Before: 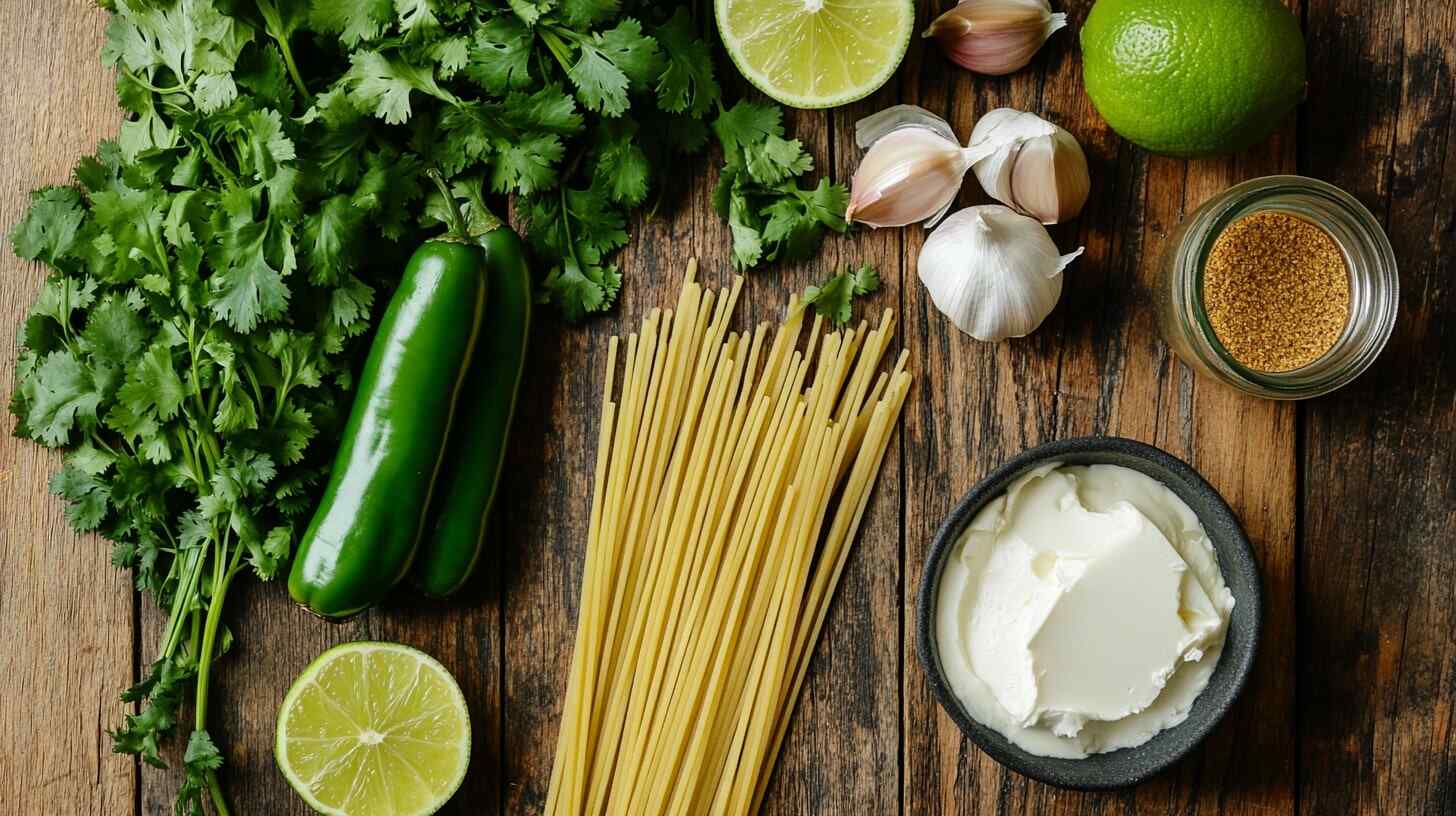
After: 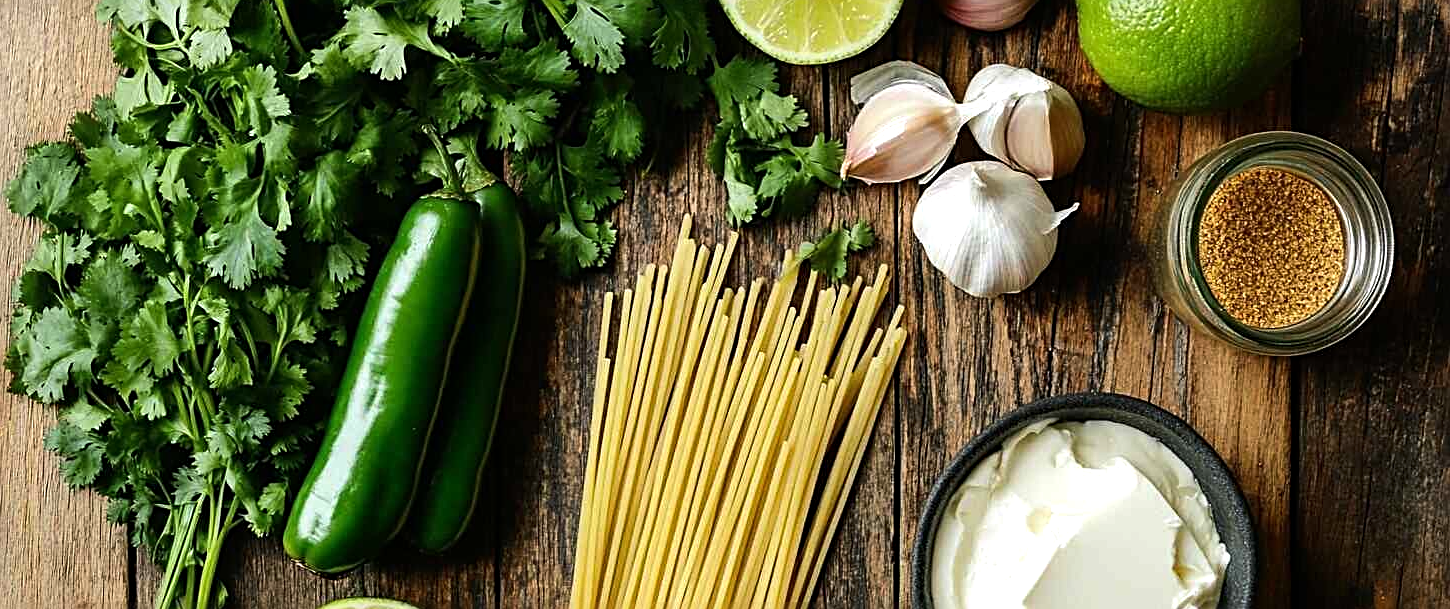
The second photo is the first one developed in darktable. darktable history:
sharpen: radius 2.767
crop: left 0.387%, top 5.469%, bottom 19.809%
tone equalizer: -8 EV -0.417 EV, -7 EV -0.389 EV, -6 EV -0.333 EV, -5 EV -0.222 EV, -3 EV 0.222 EV, -2 EV 0.333 EV, -1 EV 0.389 EV, +0 EV 0.417 EV, edges refinement/feathering 500, mask exposure compensation -1.57 EV, preserve details no
